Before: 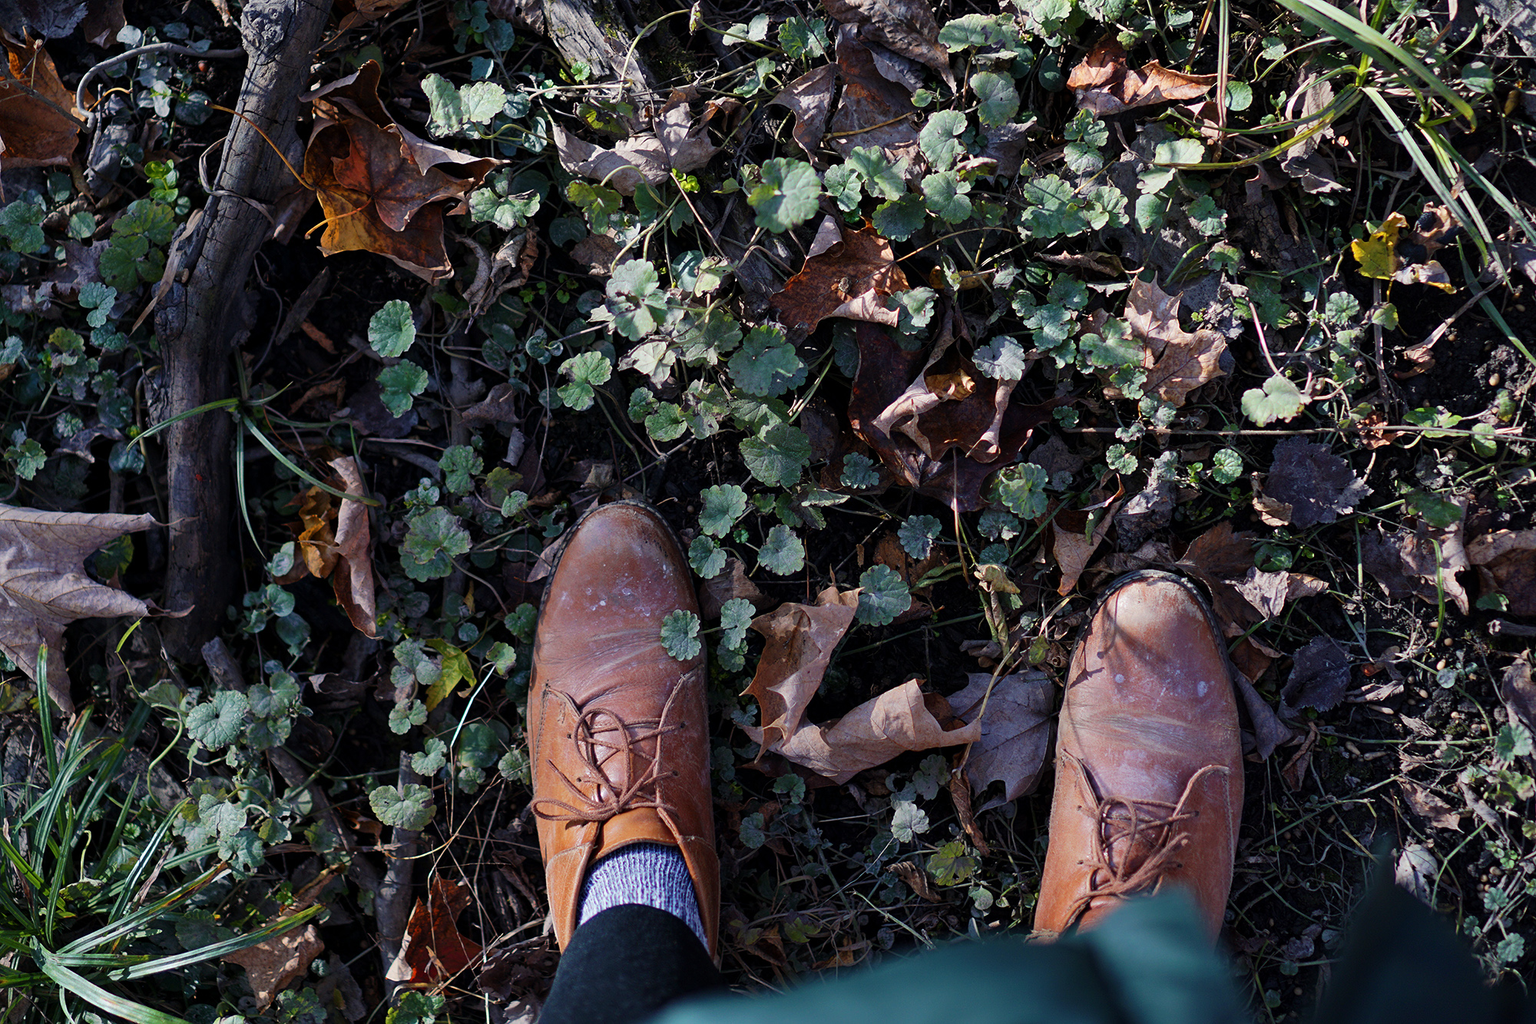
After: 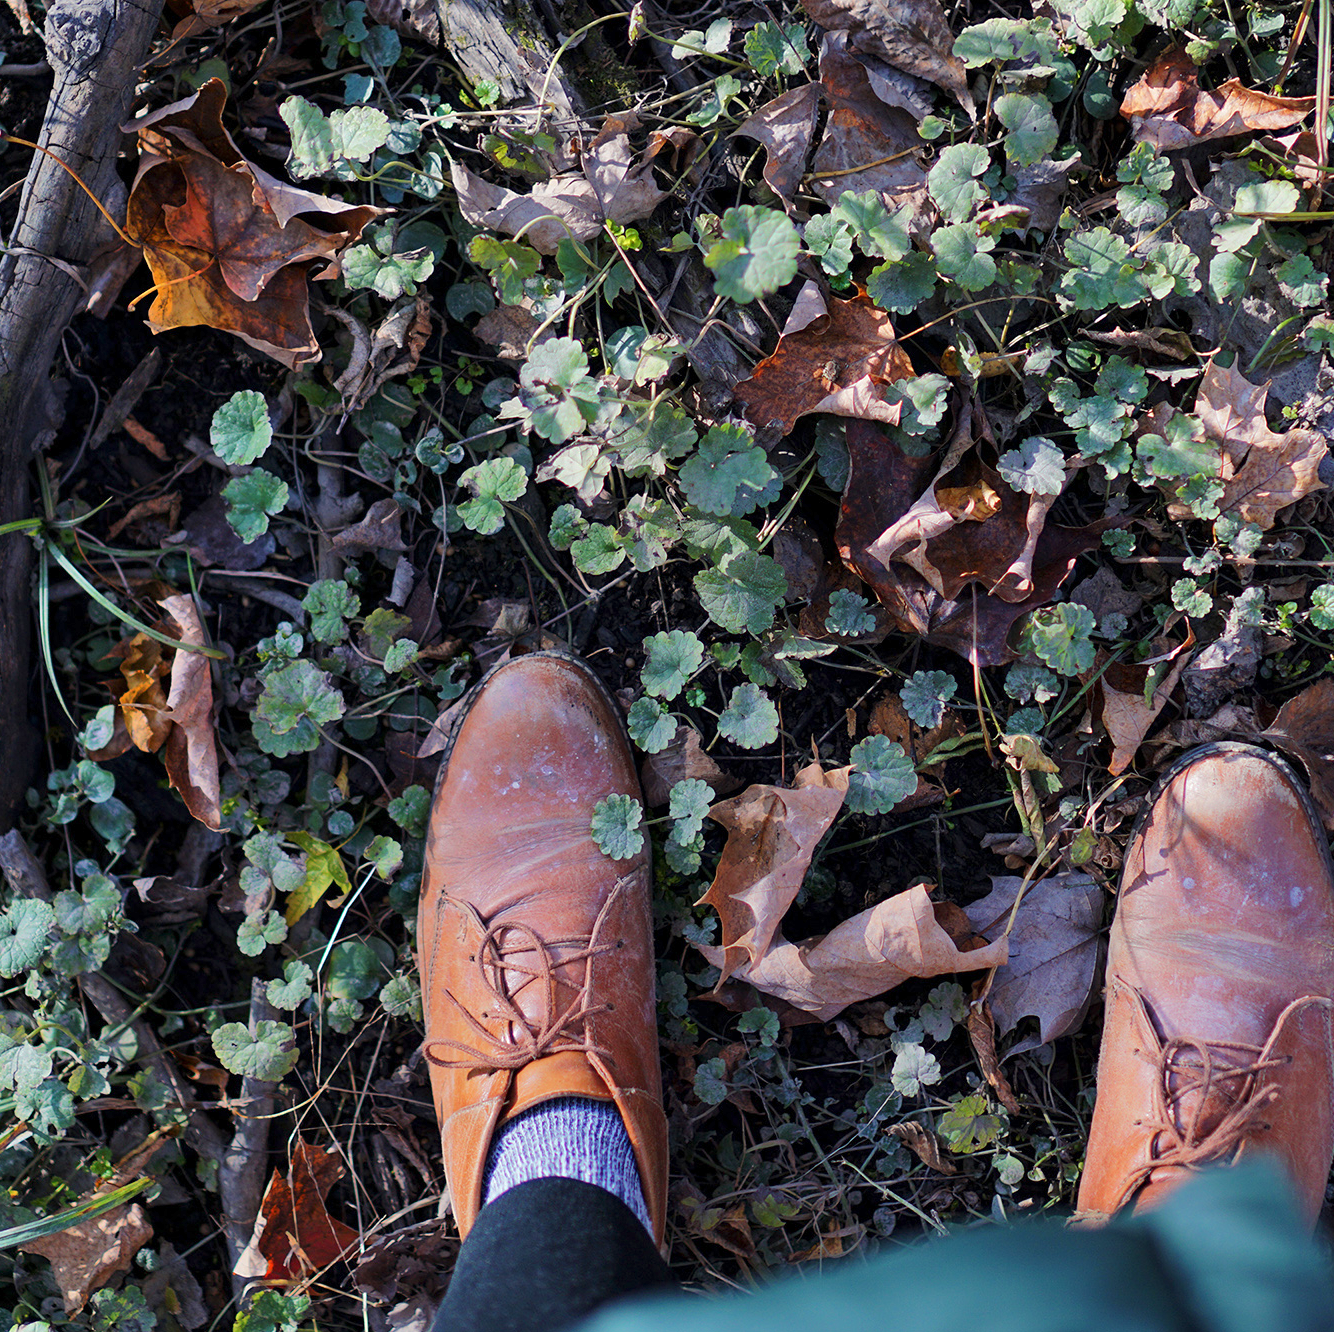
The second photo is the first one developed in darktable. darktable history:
tone equalizer: -7 EV 0.155 EV, -6 EV 0.617 EV, -5 EV 1.17 EV, -4 EV 1.32 EV, -3 EV 1.14 EV, -2 EV 0.6 EV, -1 EV 0.157 EV, smoothing diameter 24.88%, edges refinement/feathering 14.53, preserve details guided filter
crop and rotate: left 13.497%, right 19.766%
levels: mode automatic, white 99.98%, levels [0.073, 0.497, 0.972]
